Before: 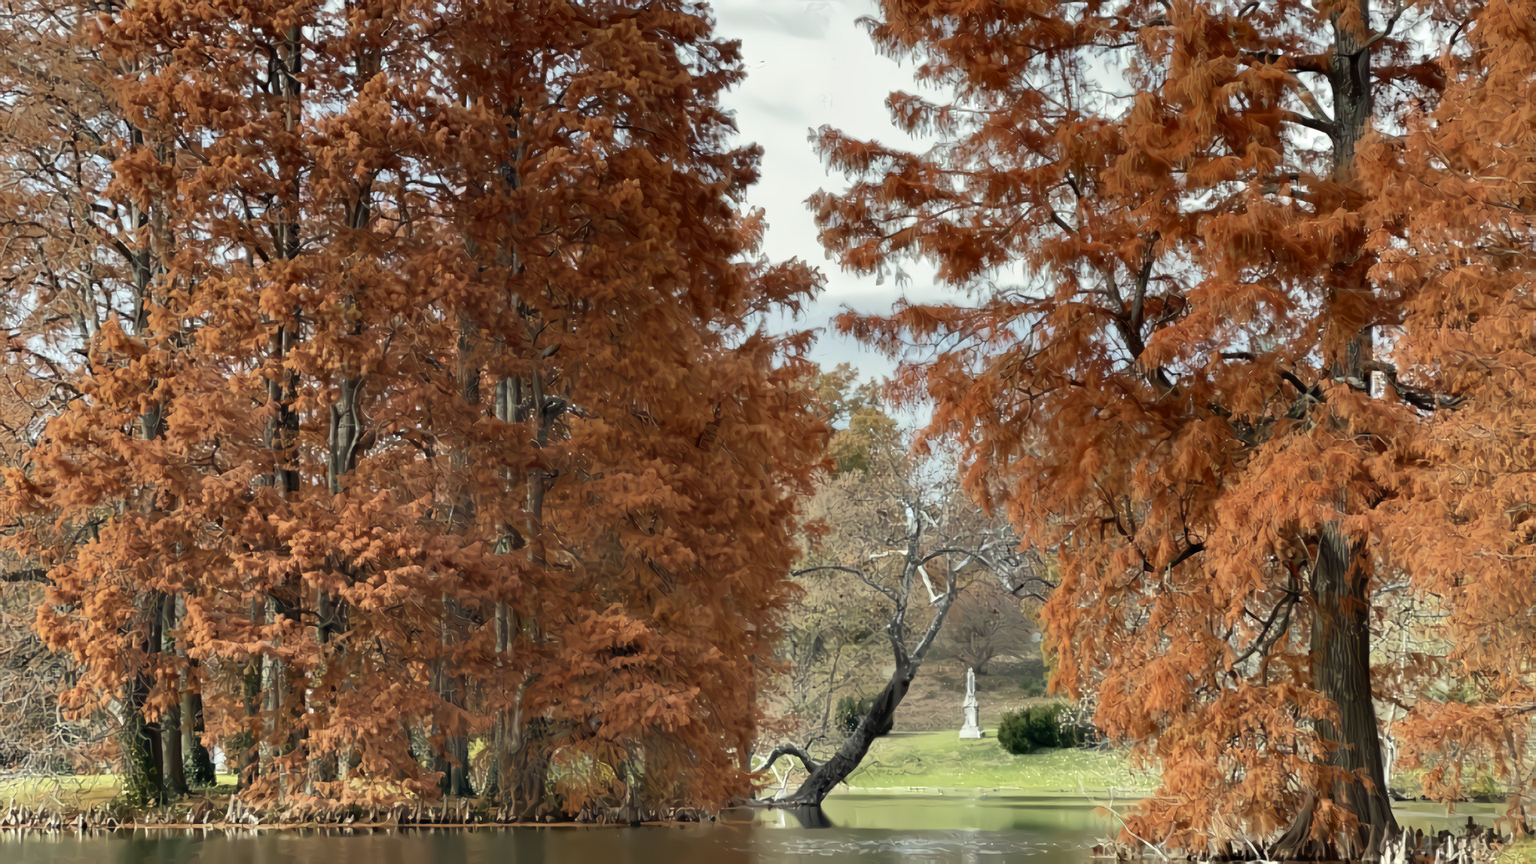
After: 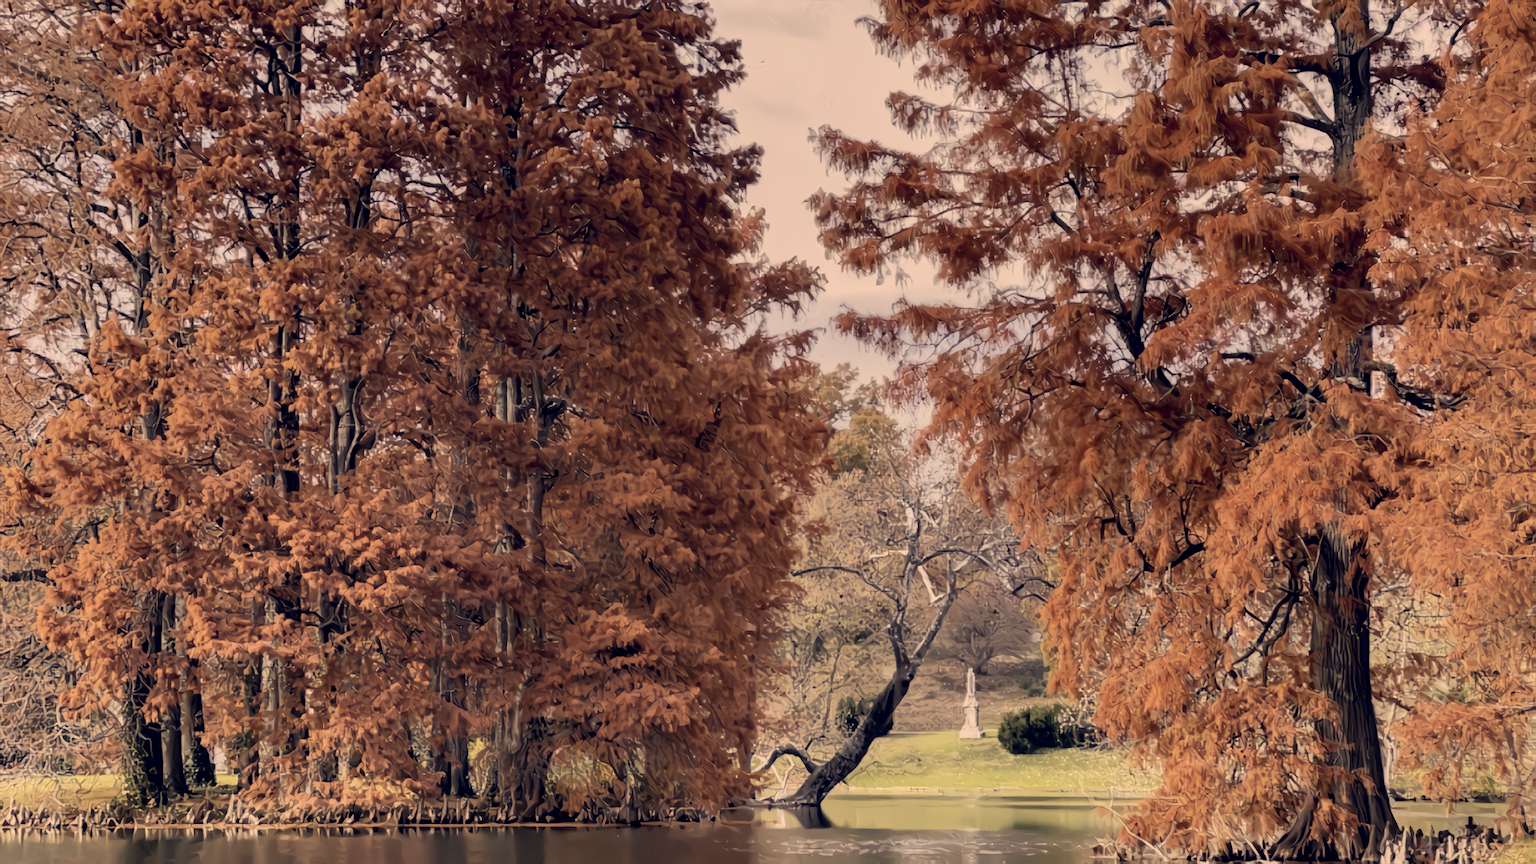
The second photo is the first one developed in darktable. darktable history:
local contrast: on, module defaults
filmic rgb: black relative exposure -8.52 EV, white relative exposure 5.51 EV, hardness 3.38, contrast 1.014, color science v6 (2022), iterations of high-quality reconstruction 0
color correction: highlights a* 19.87, highlights b* 28.08, shadows a* 3.43, shadows b* -16.79, saturation 0.744
